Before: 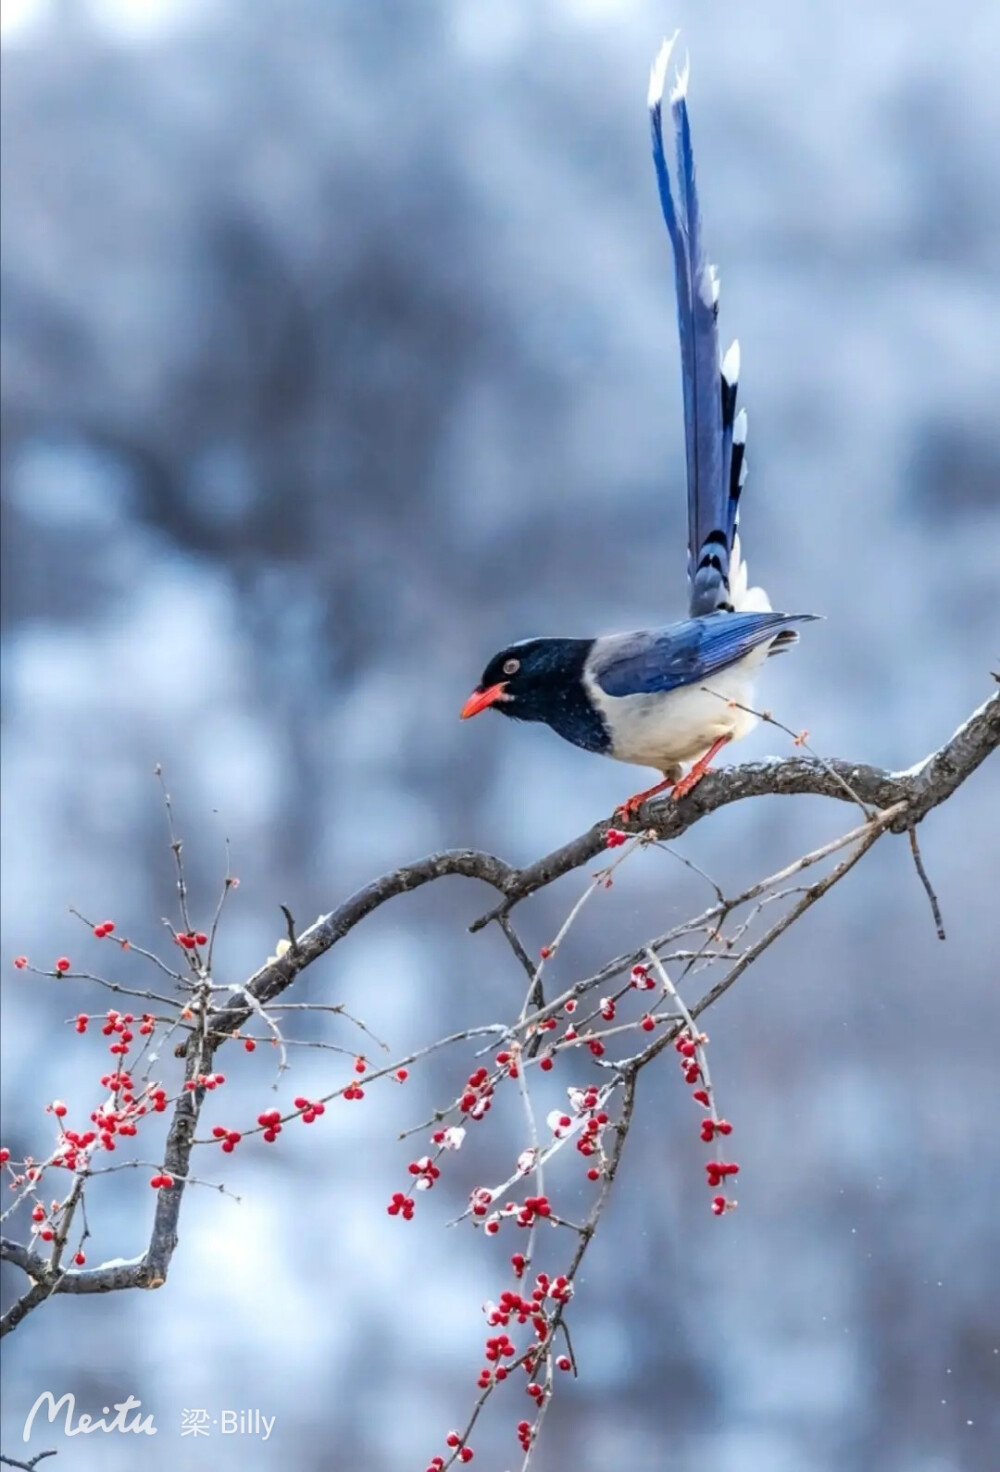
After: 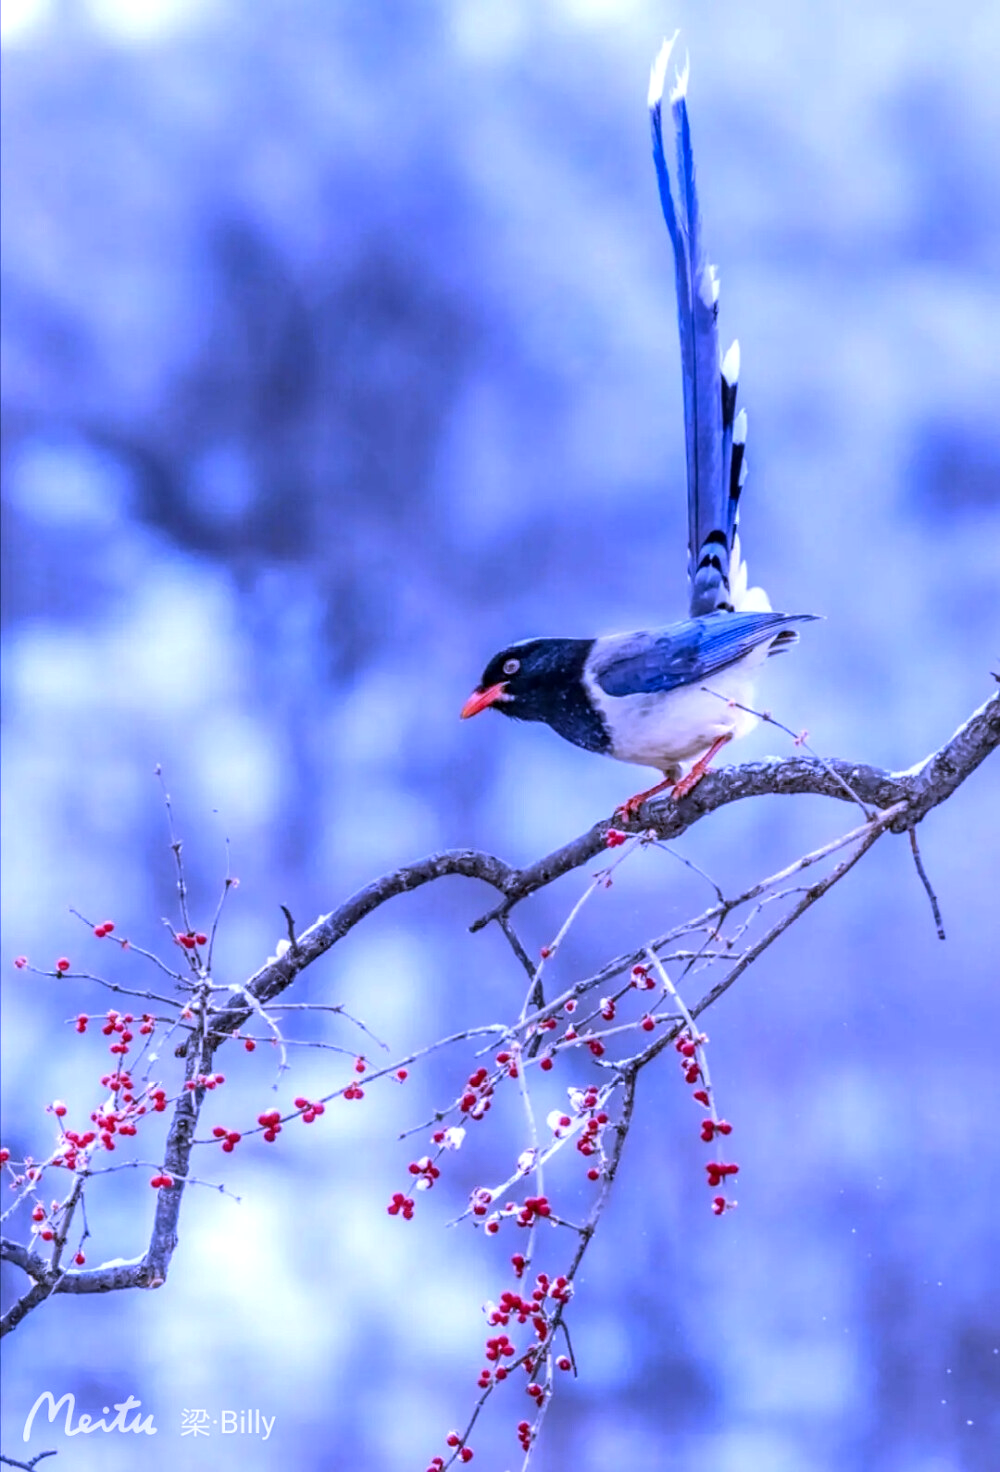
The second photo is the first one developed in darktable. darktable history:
local contrast: on, module defaults
white balance: red 0.98, blue 1.61
